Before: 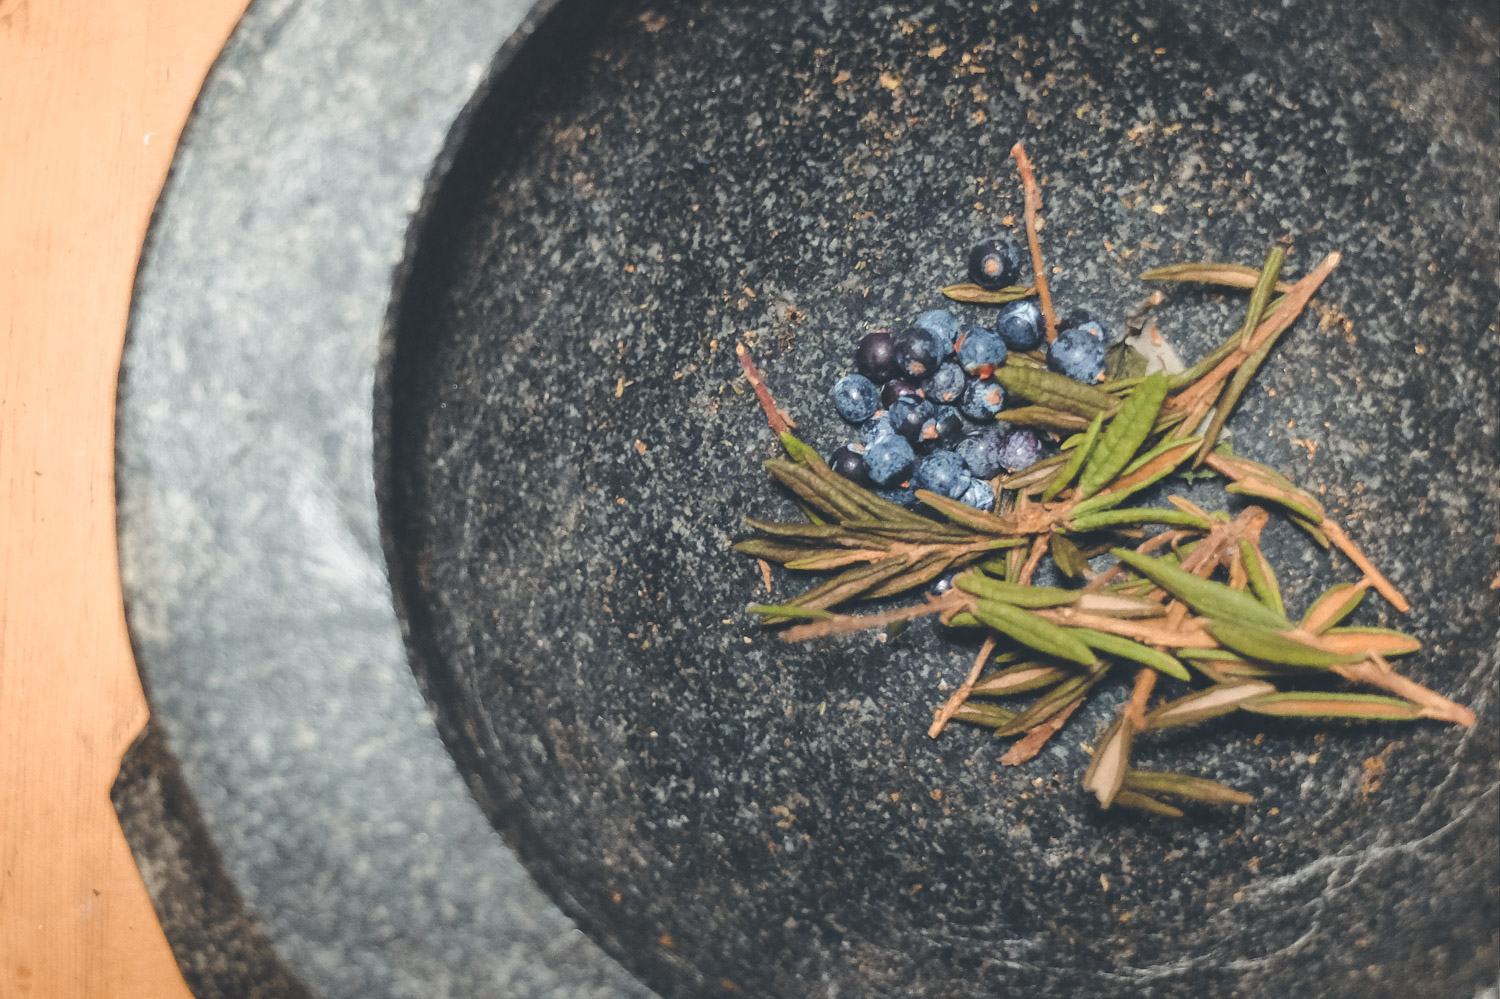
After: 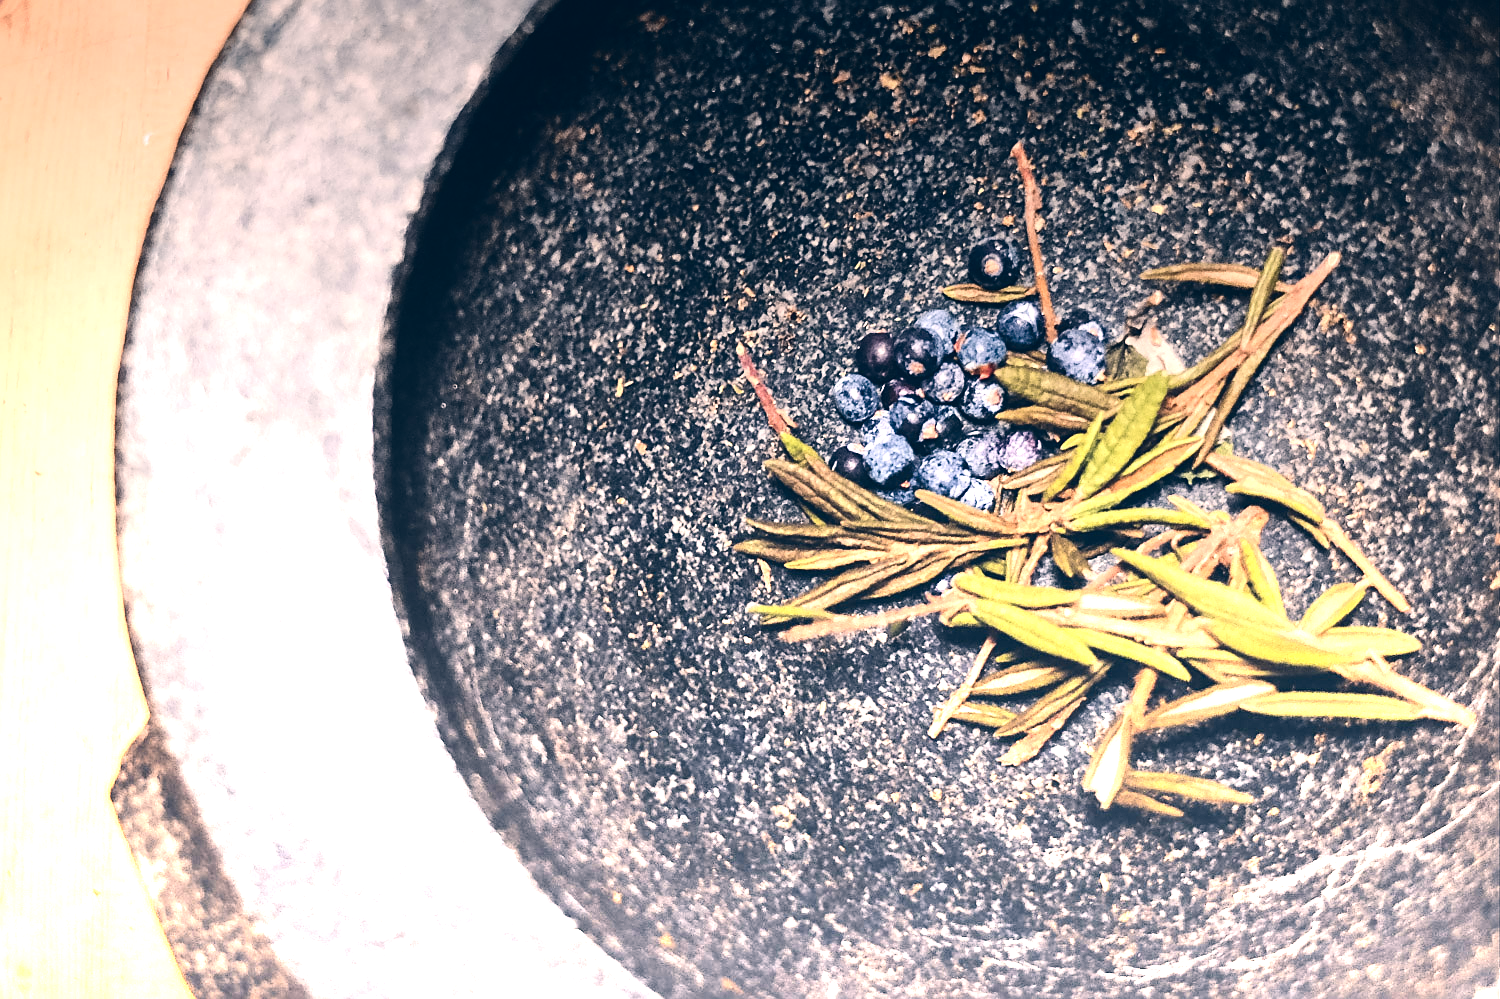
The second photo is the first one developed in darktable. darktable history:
graduated density: density -3.9 EV
sharpen: on, module defaults
contrast brightness saturation: contrast 0.24, brightness -0.24, saturation 0.14
color correction: highlights a* 14.46, highlights b* 5.85, shadows a* -5.53, shadows b* -15.24, saturation 0.85
